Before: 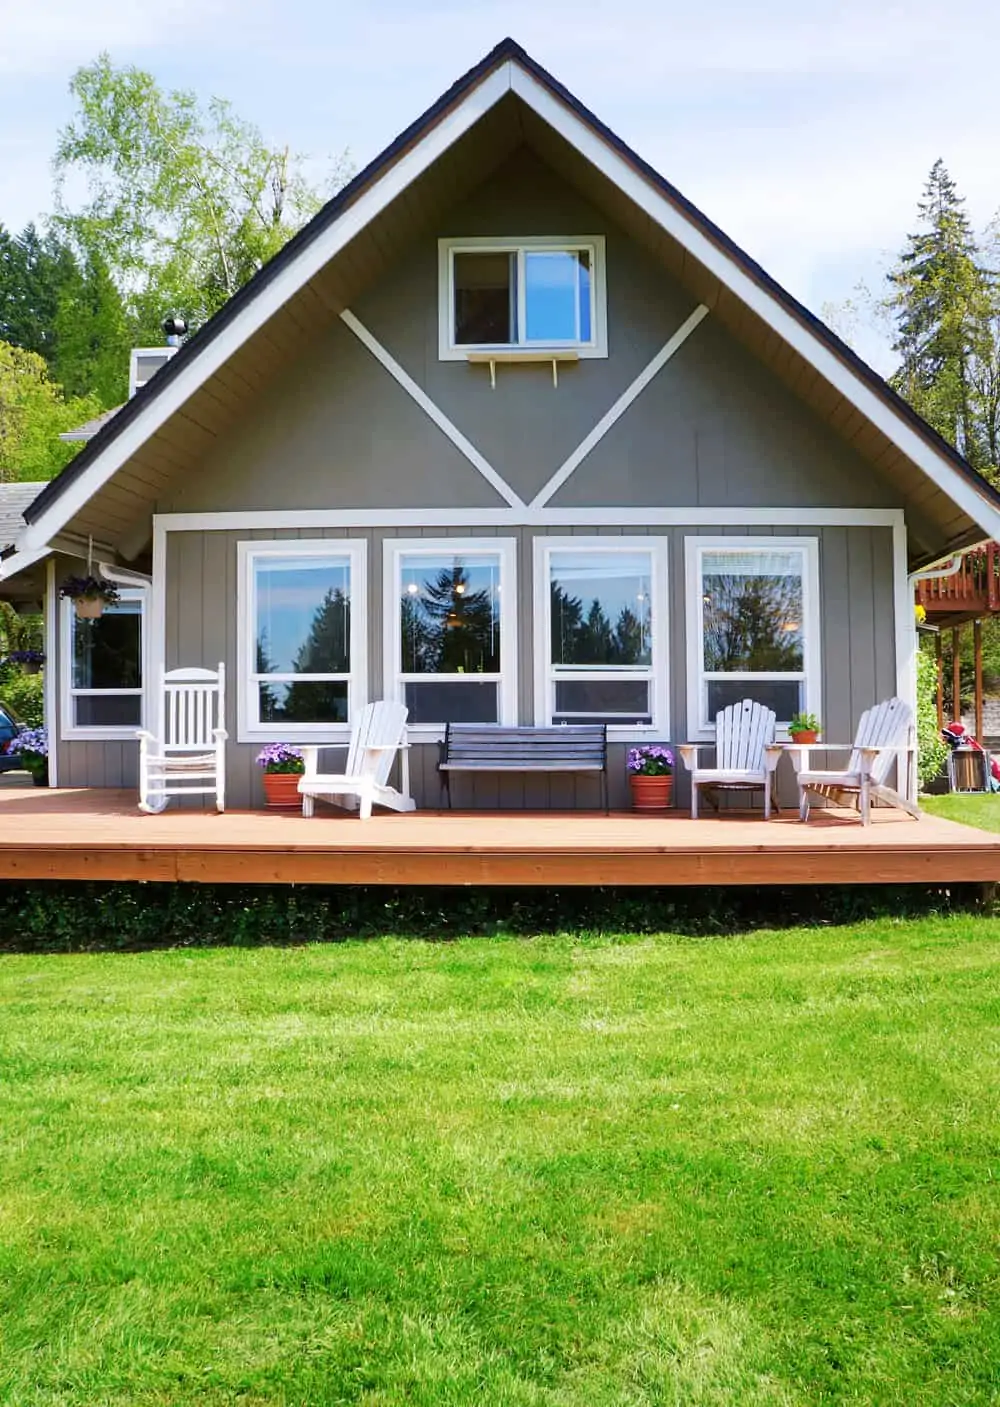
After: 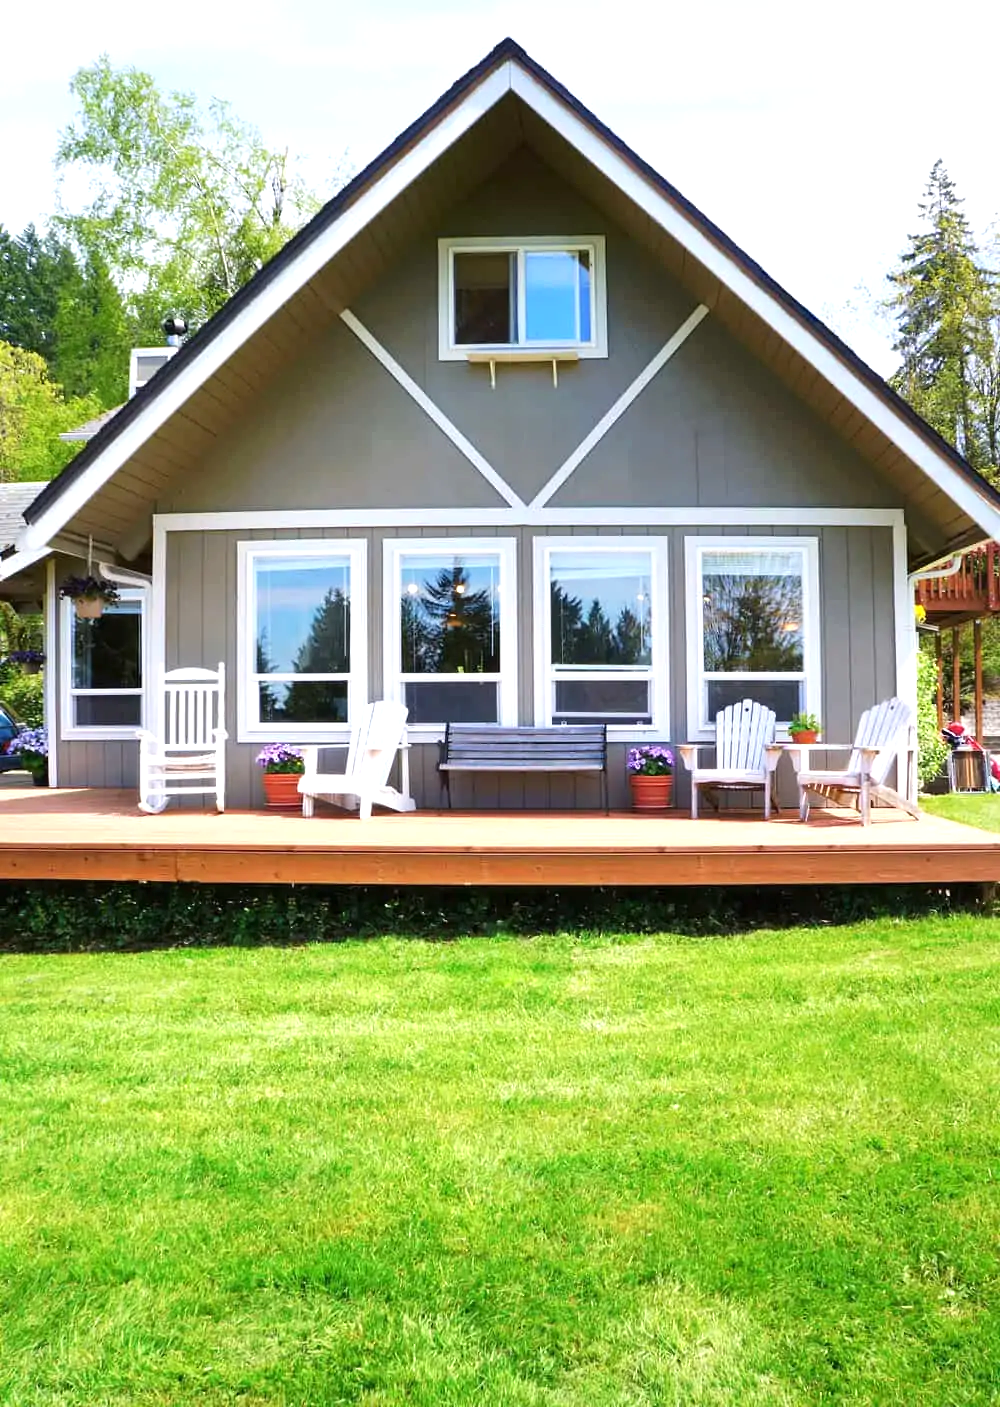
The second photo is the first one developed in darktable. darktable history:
exposure: black level correction 0, exposure 0.5 EV, compensate highlight preservation false
rotate and perspective: automatic cropping off
